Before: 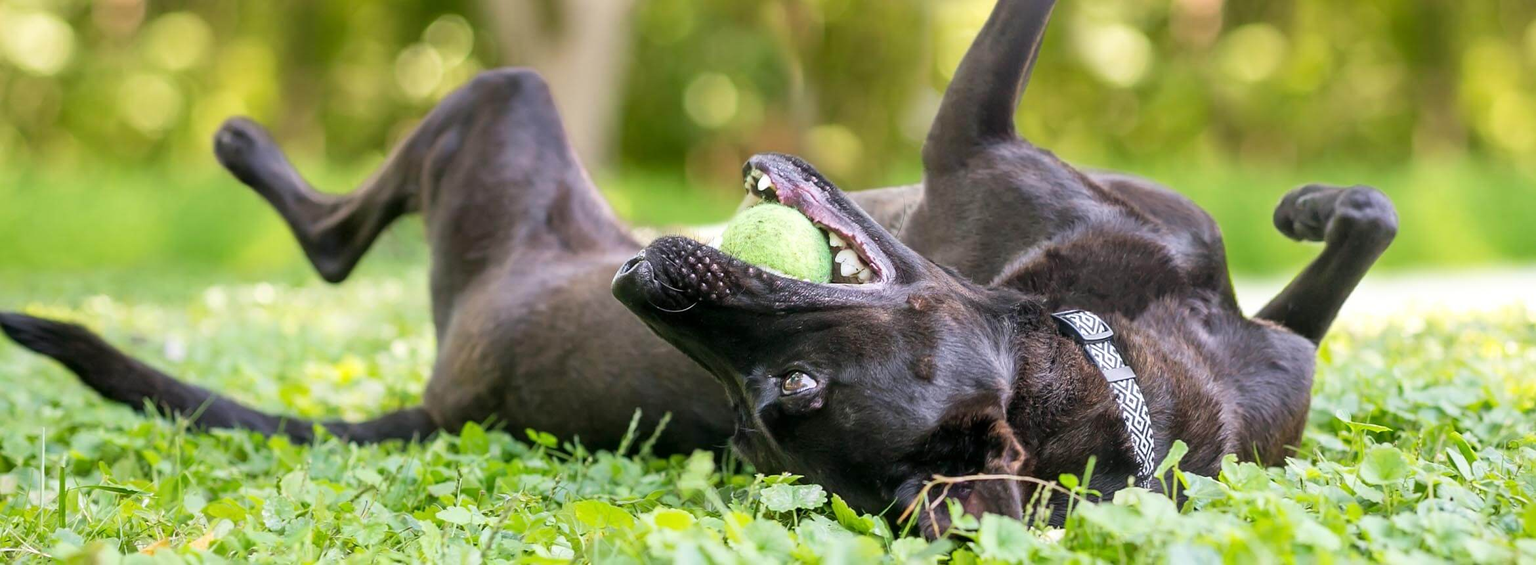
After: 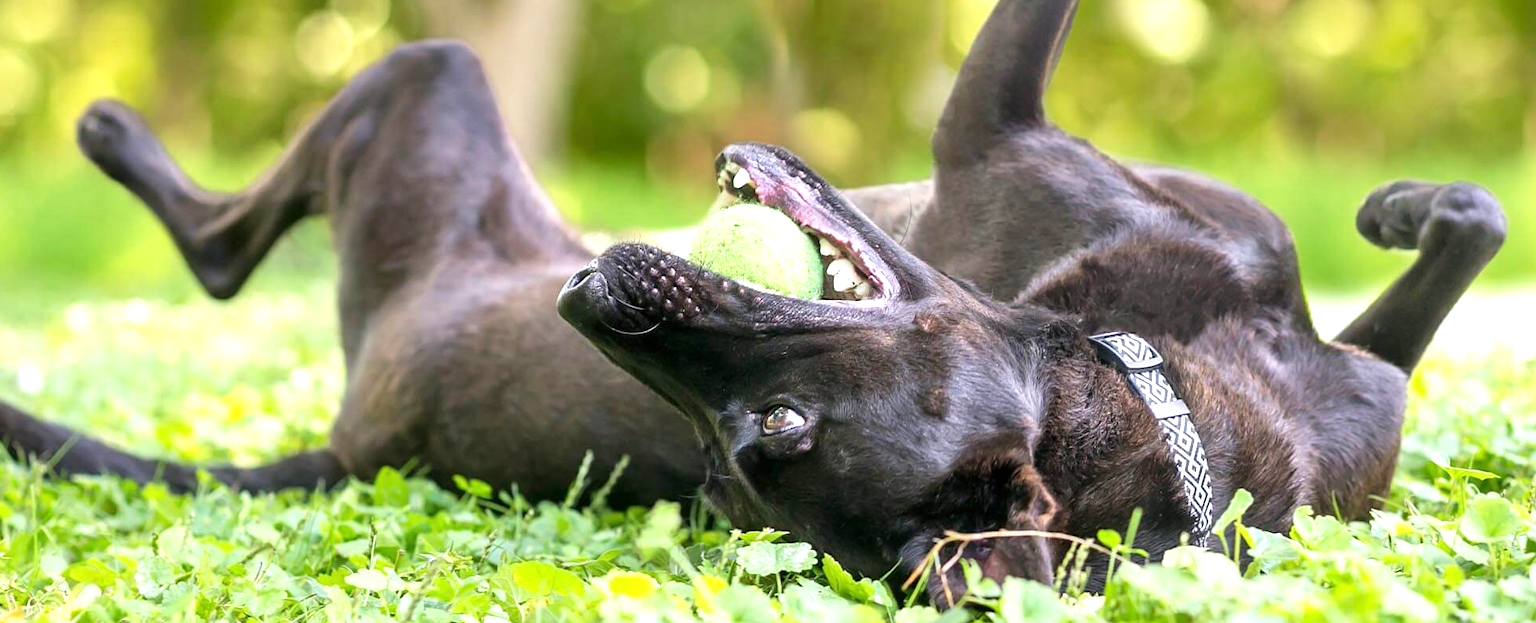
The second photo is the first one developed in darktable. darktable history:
exposure: exposure 0.559 EV, compensate highlight preservation false
crop: left 9.807%, top 6.259%, right 7.334%, bottom 2.177%
